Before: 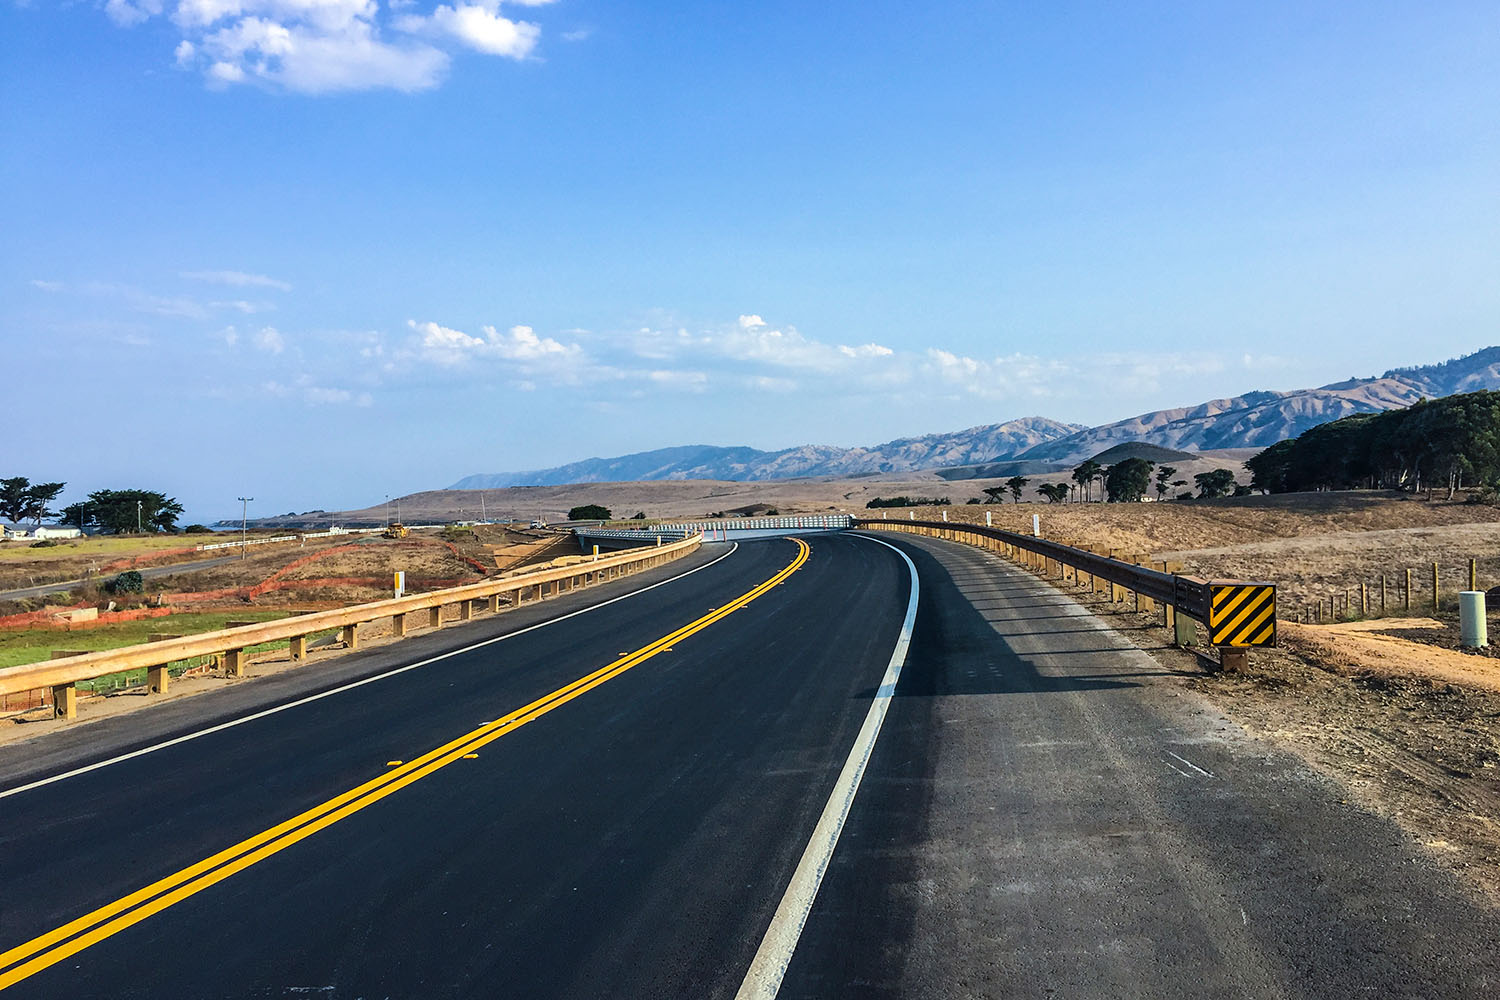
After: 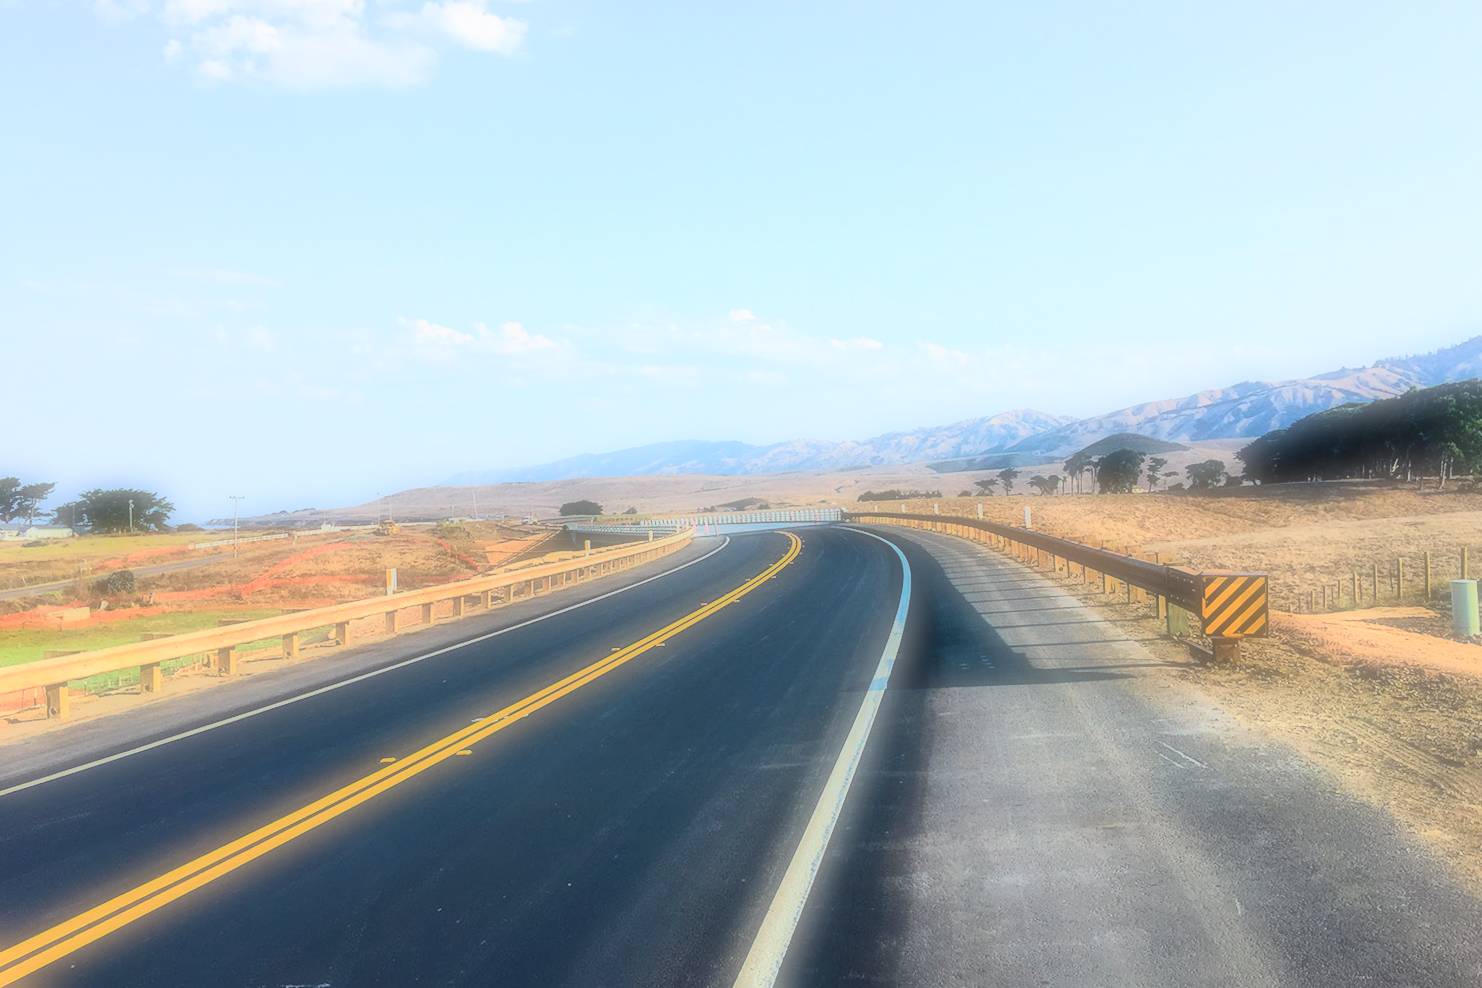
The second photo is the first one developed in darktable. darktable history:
exposure: black level correction 0.002, exposure -0.1 EV, compensate highlight preservation false
color correction: saturation 1.1
contrast brightness saturation: contrast 0.1, brightness 0.3, saturation 0.14
rotate and perspective: rotation -0.45°, automatic cropping original format, crop left 0.008, crop right 0.992, crop top 0.012, crop bottom 0.988
tone curve: curves: ch0 [(0, 0) (0.051, 0.03) (0.096, 0.071) (0.251, 0.234) (0.461, 0.515) (0.605, 0.692) (0.761, 0.824) (0.881, 0.907) (1, 0.984)]; ch1 [(0, 0) (0.1, 0.038) (0.318, 0.243) (0.399, 0.351) (0.478, 0.469) (0.499, 0.499) (0.534, 0.541) (0.567, 0.592) (0.601, 0.629) (0.666, 0.7) (1, 1)]; ch2 [(0, 0) (0.453, 0.45) (0.479, 0.483) (0.504, 0.499) (0.52, 0.519) (0.541, 0.559) (0.601, 0.622) (0.824, 0.815) (1, 1)], color space Lab, independent channels, preserve colors none
soften: on, module defaults
